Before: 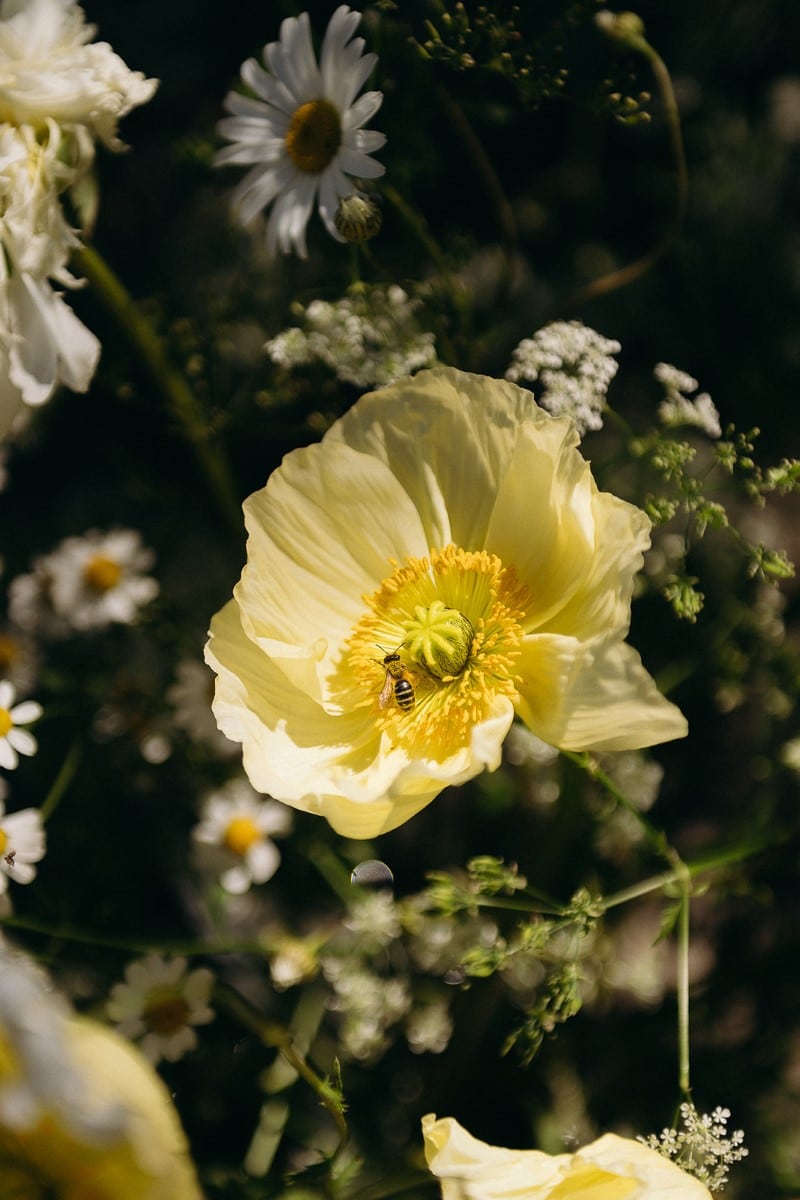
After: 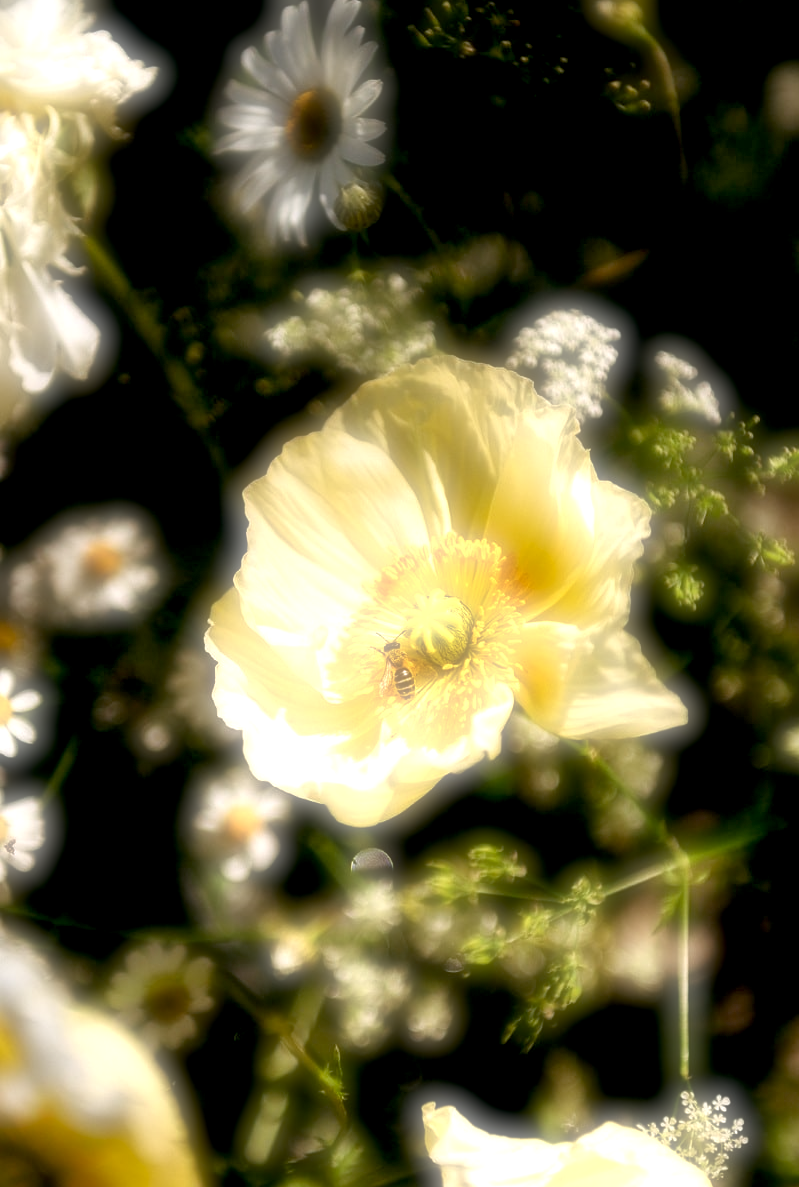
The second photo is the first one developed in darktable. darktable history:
soften: on, module defaults
crop: top 1.049%, right 0.001%
exposure: black level correction 0.011, exposure 1.088 EV, compensate exposure bias true, compensate highlight preservation false
